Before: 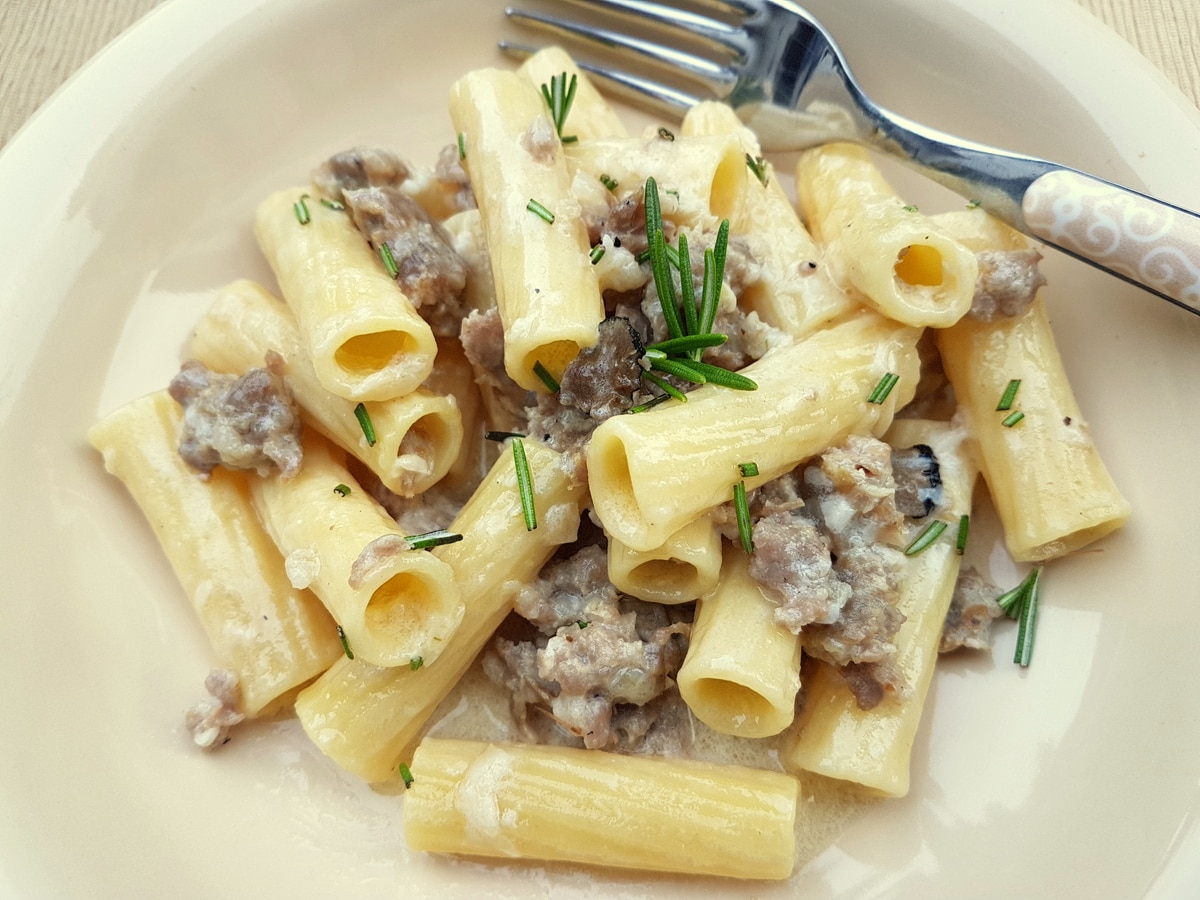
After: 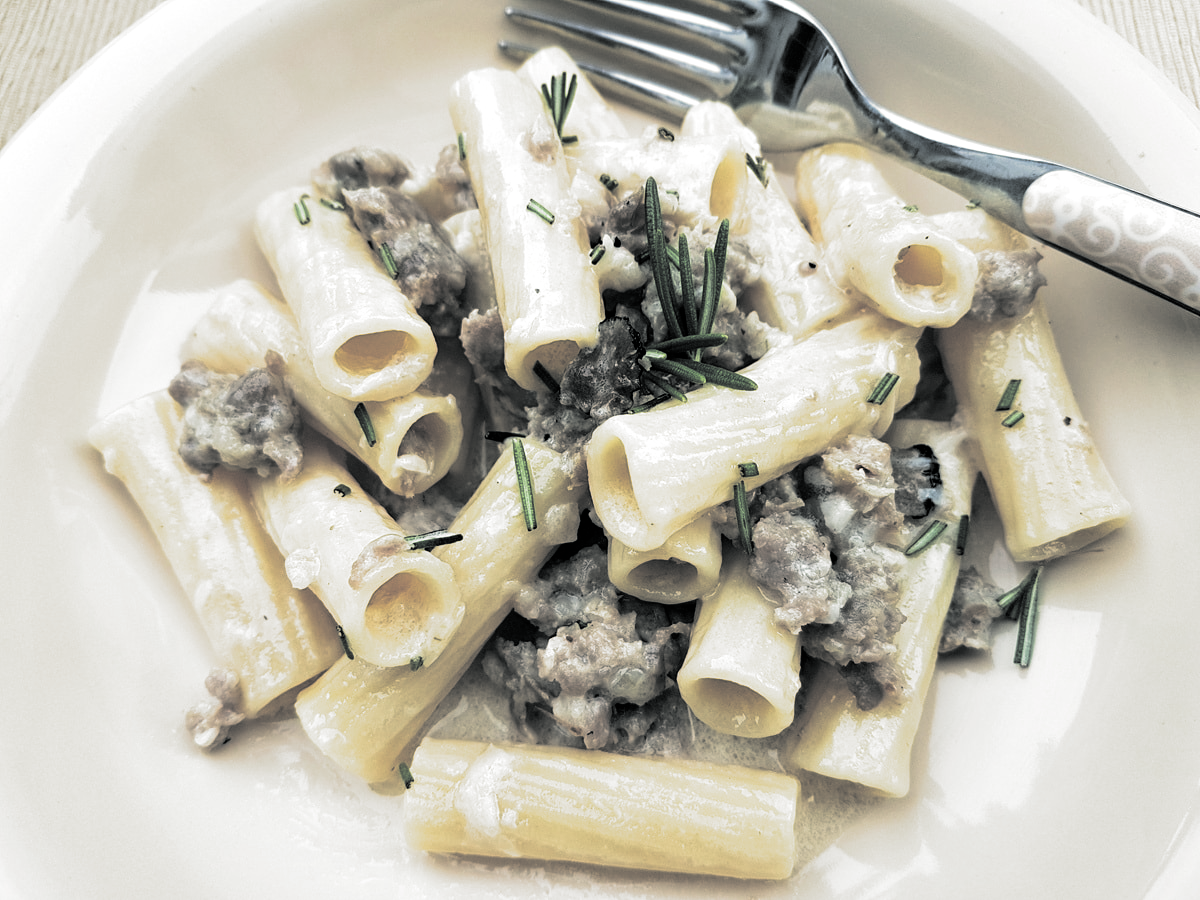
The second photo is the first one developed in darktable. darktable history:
filmic rgb: black relative exposure -8.2 EV, white relative exposure 2.2 EV, threshold 3 EV, hardness 7.11, latitude 75%, contrast 1.325, highlights saturation mix -2%, shadows ↔ highlights balance 30%, preserve chrominance RGB euclidean norm, color science v5 (2021), contrast in shadows safe, contrast in highlights safe, enable highlight reconstruction true
split-toning: shadows › hue 190.8°, shadows › saturation 0.05, highlights › hue 54°, highlights › saturation 0.05, compress 0%
